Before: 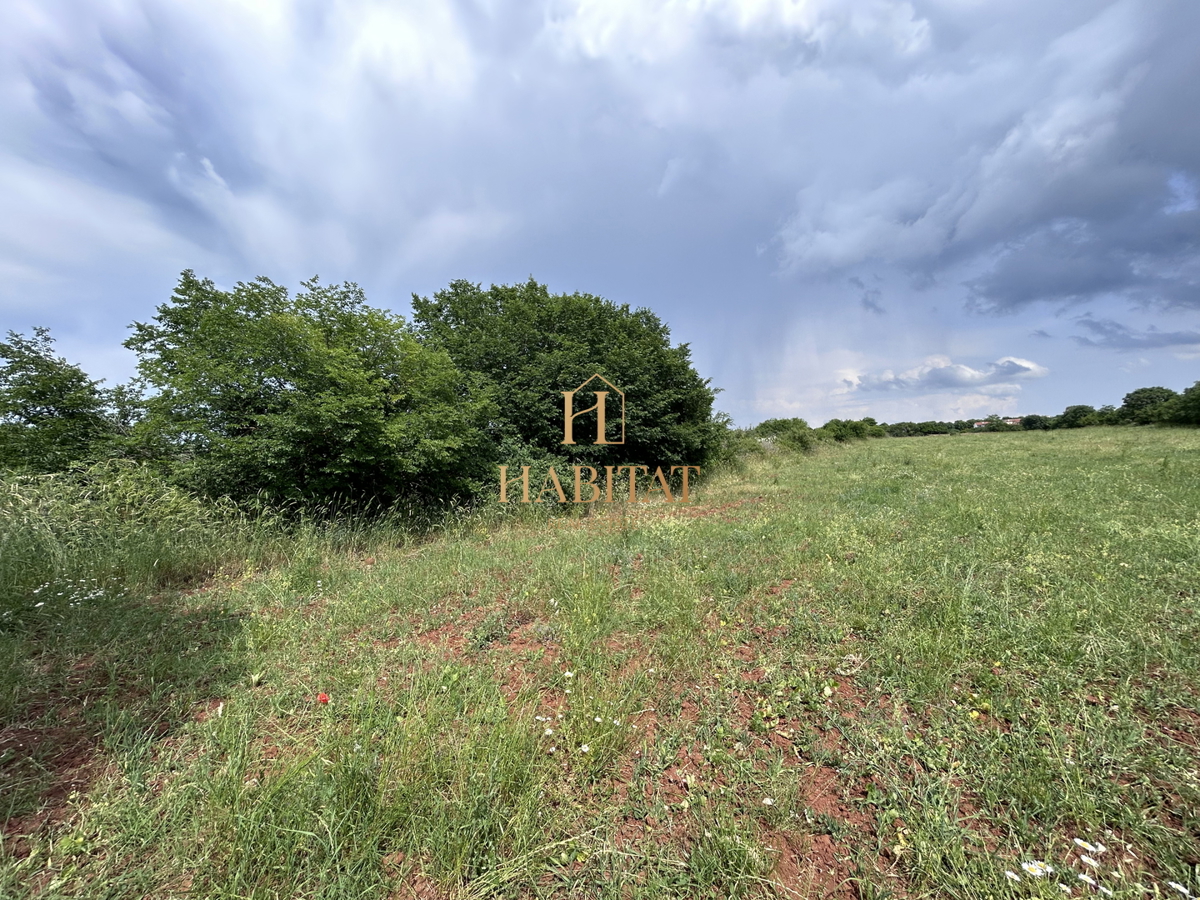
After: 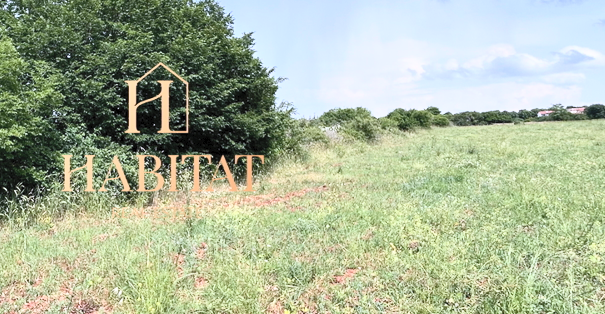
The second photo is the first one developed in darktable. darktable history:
crop: left 36.396%, top 34.639%, right 13.151%, bottom 30.37%
color calibration: illuminant as shot in camera, x 0.362, y 0.384, temperature 4530.78 K
contrast brightness saturation: contrast 0.372, brightness 0.525
